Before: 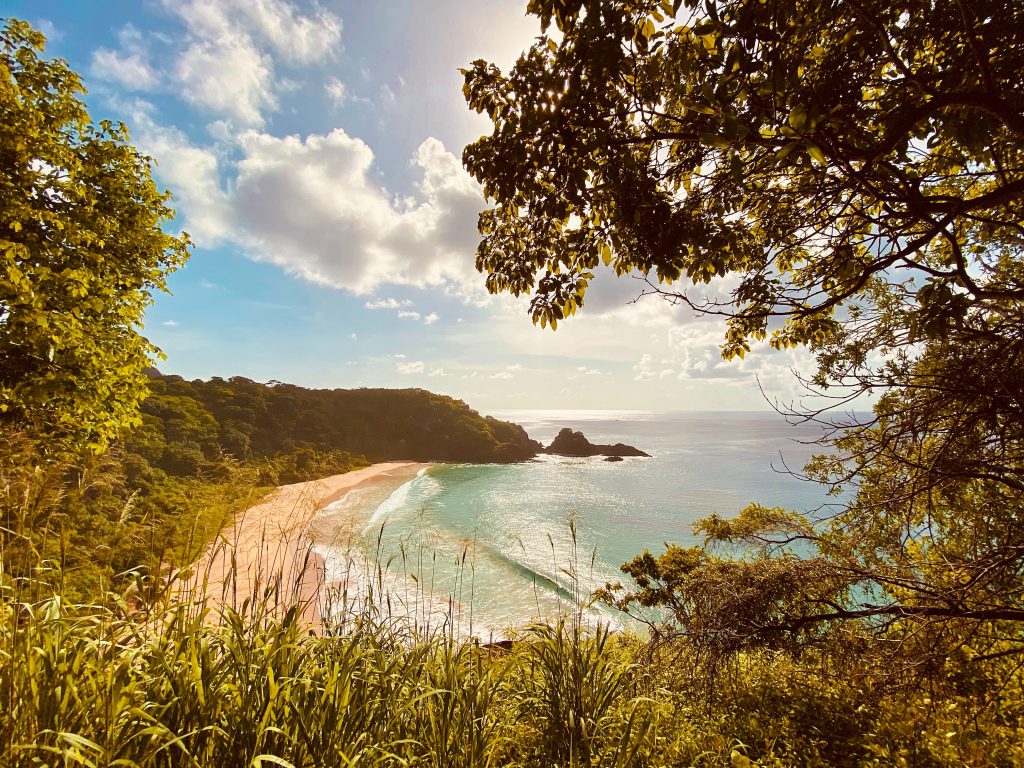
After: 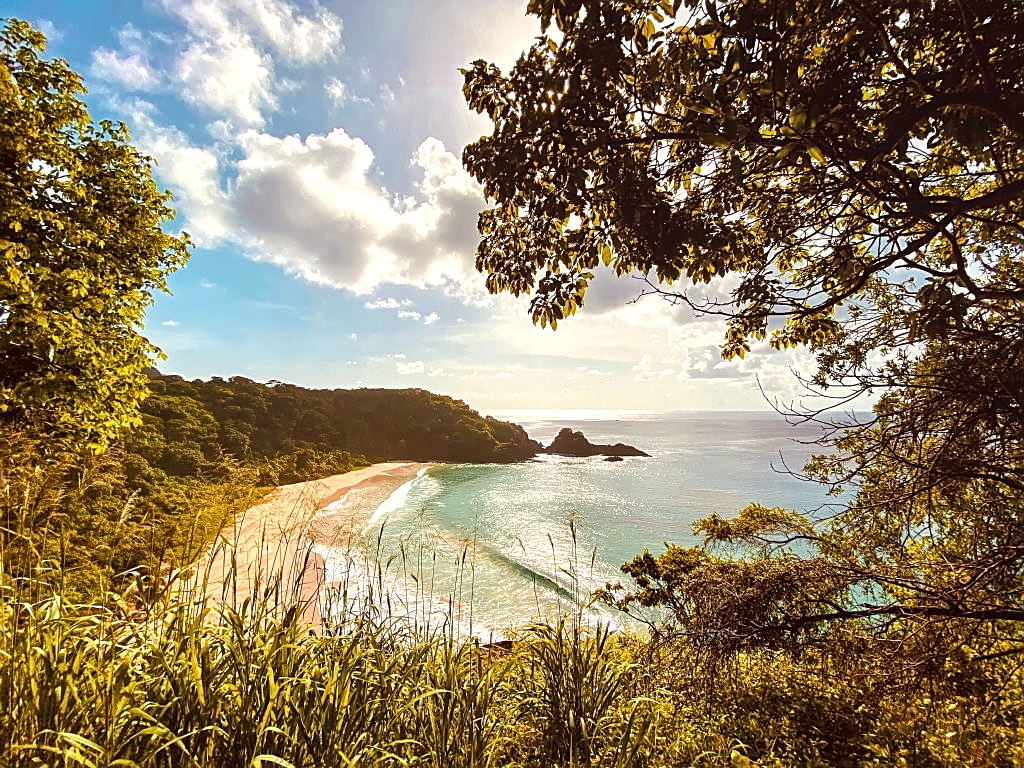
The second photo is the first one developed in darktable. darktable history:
sharpen: on, module defaults
local contrast: on, module defaults
tone equalizer: -8 EV -0.417 EV, -7 EV -0.389 EV, -6 EV -0.333 EV, -5 EV -0.222 EV, -3 EV 0.222 EV, -2 EV 0.333 EV, -1 EV 0.389 EV, +0 EV 0.417 EV, edges refinement/feathering 500, mask exposure compensation -1.57 EV, preserve details no
